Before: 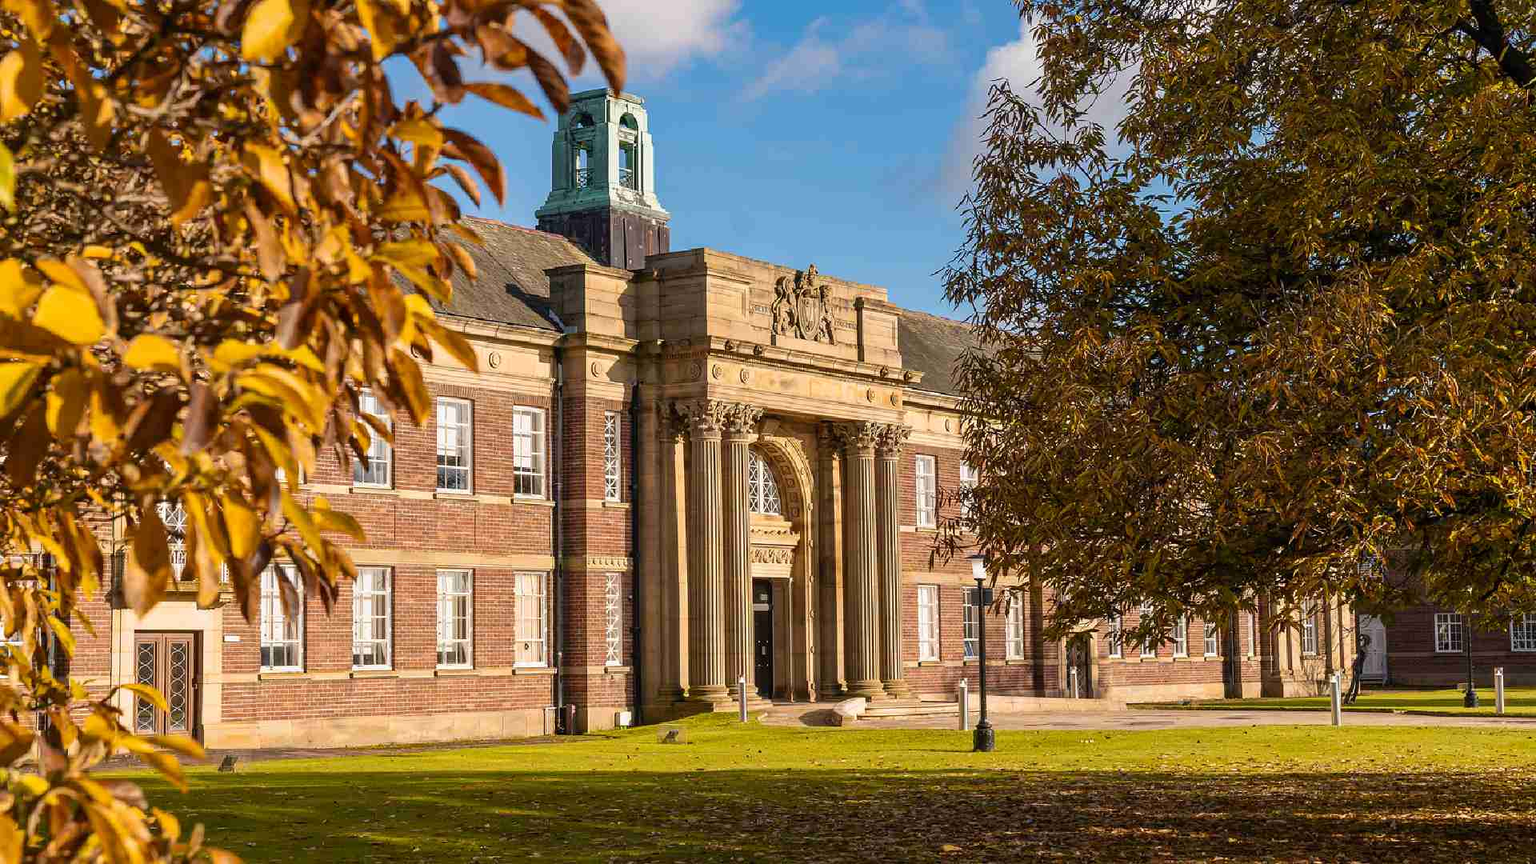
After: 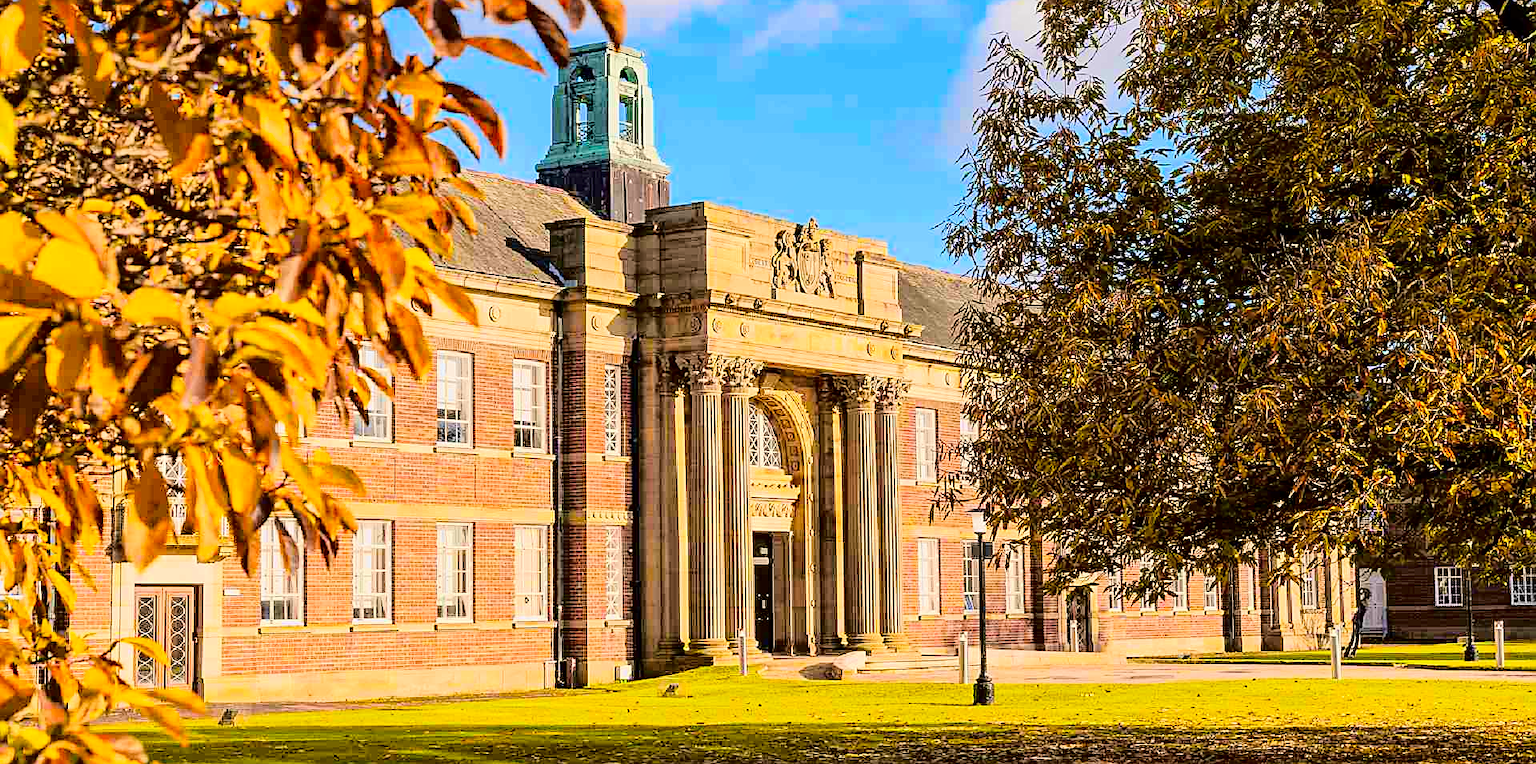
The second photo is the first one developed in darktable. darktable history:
exposure: exposure -0.363 EV, compensate highlight preservation false
tone equalizer: -7 EV 0.163 EV, -6 EV 0.579 EV, -5 EV 1.14 EV, -4 EV 1.32 EV, -3 EV 1.13 EV, -2 EV 0.6 EV, -1 EV 0.163 EV, edges refinement/feathering 500, mask exposure compensation -1.57 EV, preserve details no
sharpen: on, module defaults
tone curve: curves: ch0 [(0.024, 0) (0.075, 0.034) (0.145, 0.098) (0.257, 0.259) (0.408, 0.45) (0.611, 0.64) (0.81, 0.857) (1, 1)]; ch1 [(0, 0) (0.287, 0.198) (0.501, 0.506) (0.56, 0.57) (0.712, 0.777) (0.976, 0.992)]; ch2 [(0, 0) (0.5, 0.5) (0.523, 0.552) (0.59, 0.603) (0.681, 0.754) (1, 1)], color space Lab, independent channels, preserve colors none
crop and rotate: top 5.539%, bottom 5.868%
shadows and highlights: shadows 25.29, highlights -25.79
